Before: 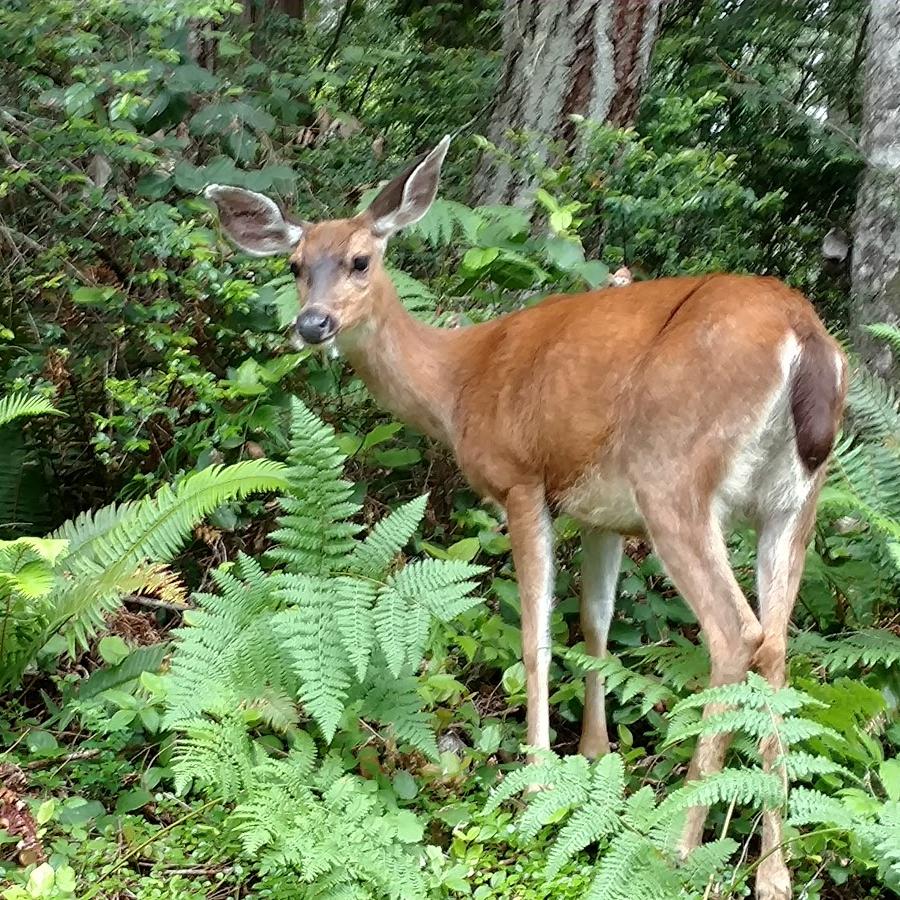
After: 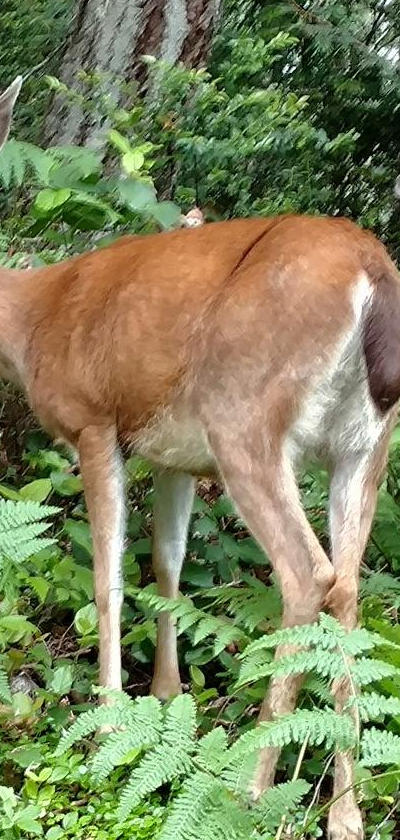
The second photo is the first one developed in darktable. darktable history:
crop: left 47.628%, top 6.643%, right 7.874%
shadows and highlights: low approximation 0.01, soften with gaussian
